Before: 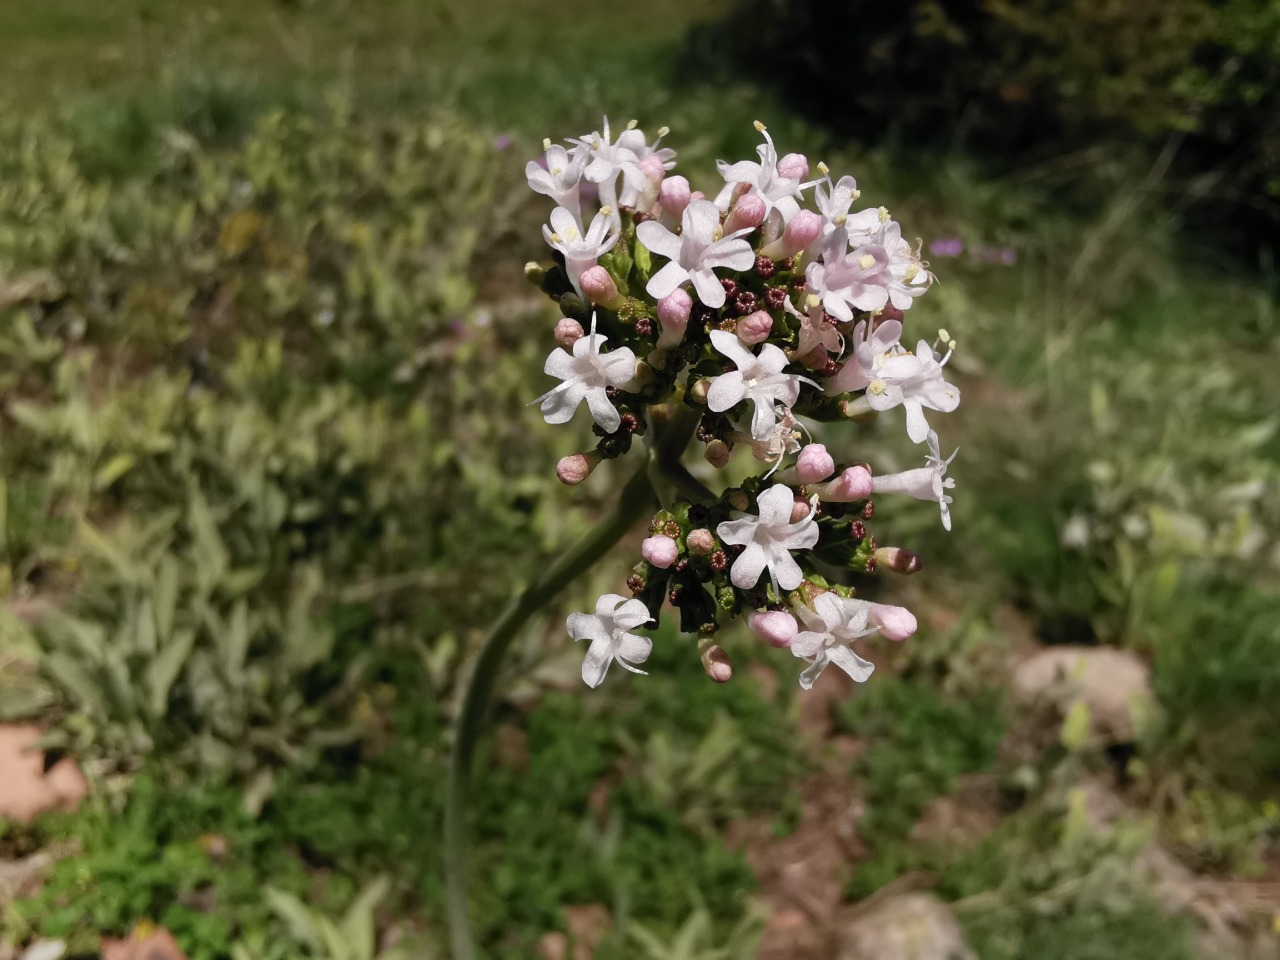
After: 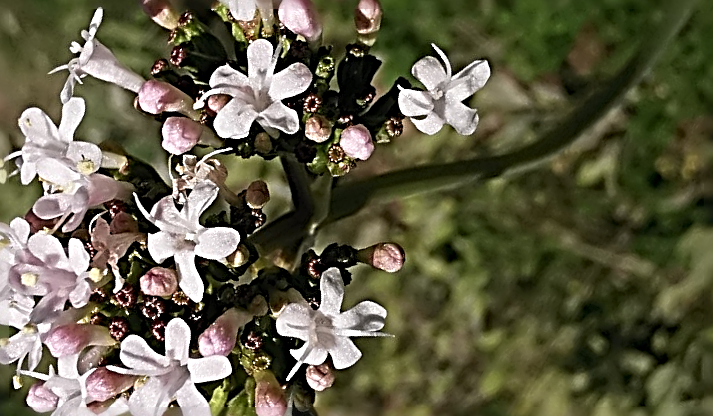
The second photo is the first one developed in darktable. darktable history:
crop and rotate: angle 148.29°, left 9.173%, top 15.607%, right 4.398%, bottom 17.004%
sharpen: radius 3.2, amount 1.733
